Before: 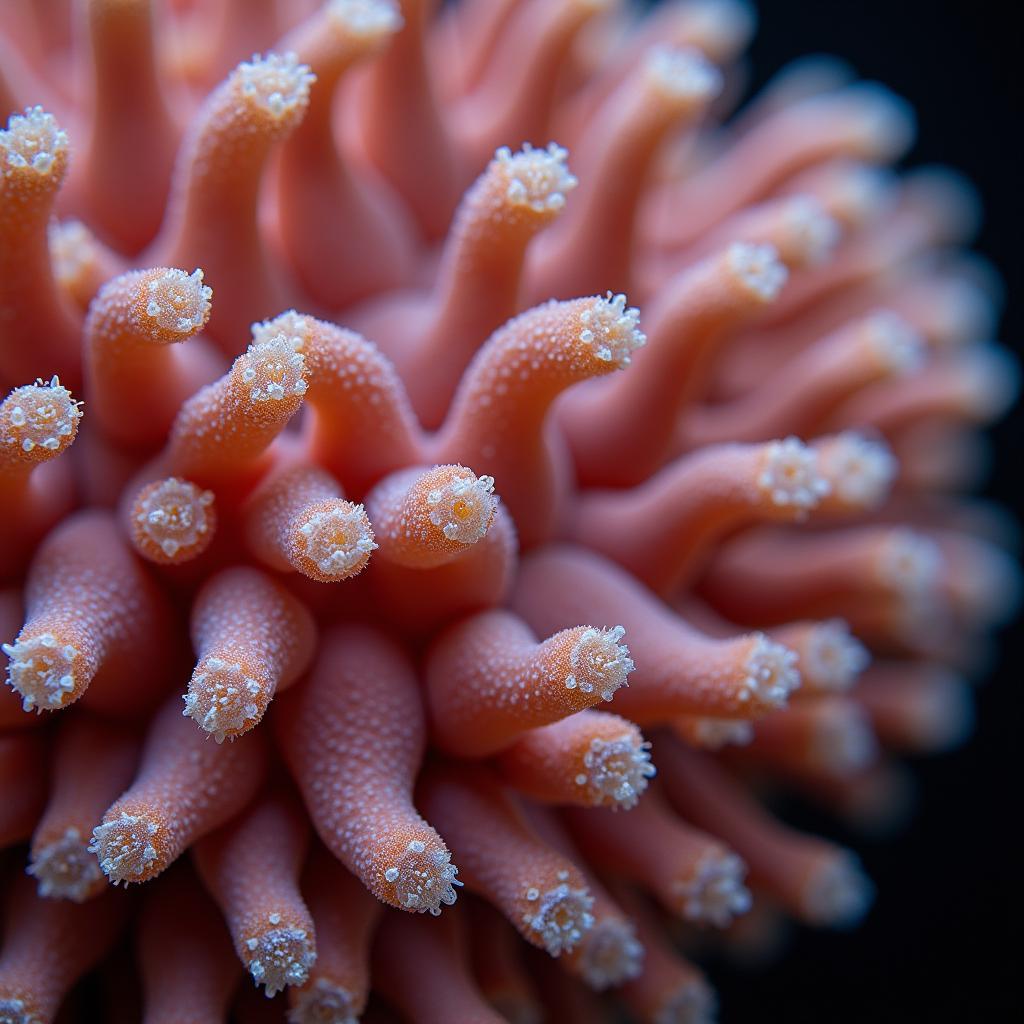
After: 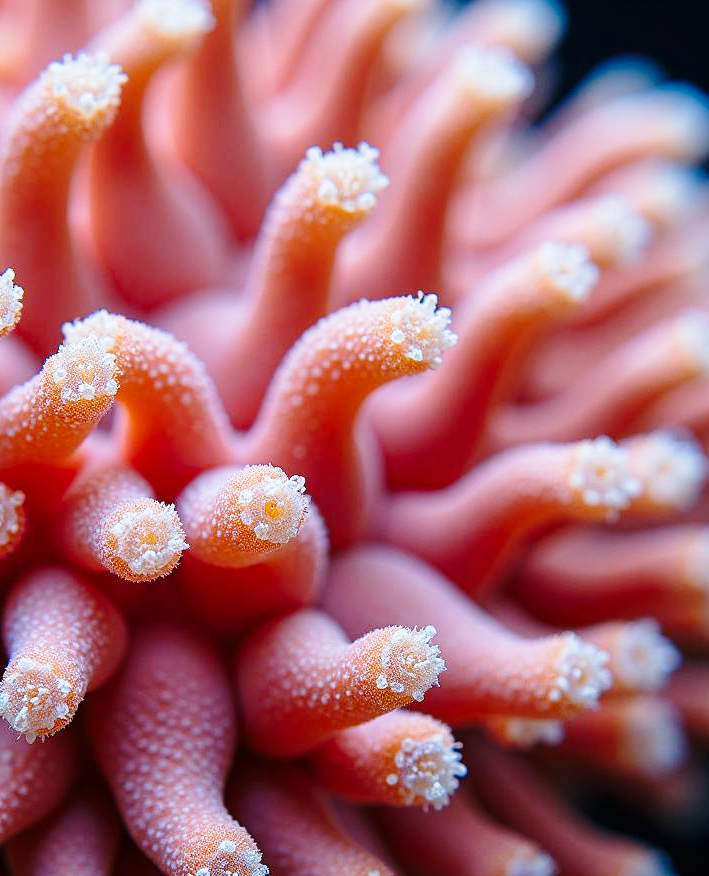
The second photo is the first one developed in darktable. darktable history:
shadows and highlights: shadows 19.93, highlights -20.25, soften with gaussian
crop: left 18.538%, right 12.203%, bottom 14.395%
base curve: curves: ch0 [(0, 0) (0.028, 0.03) (0.121, 0.232) (0.46, 0.748) (0.859, 0.968) (1, 1)], preserve colors none
